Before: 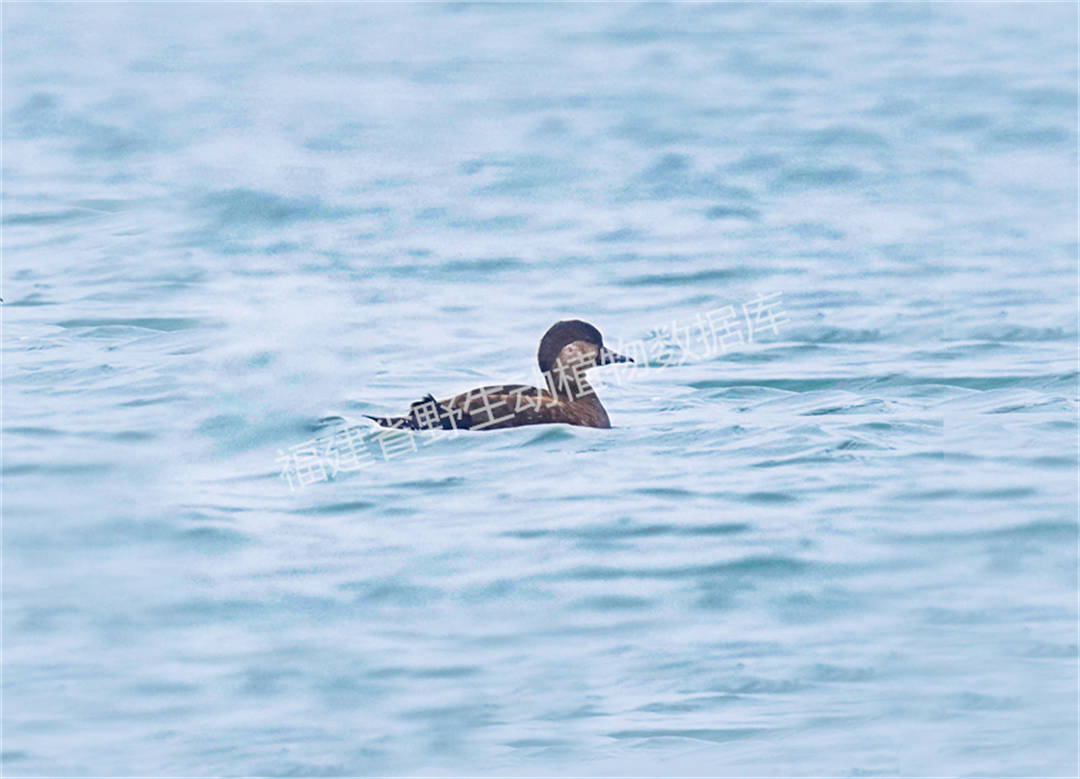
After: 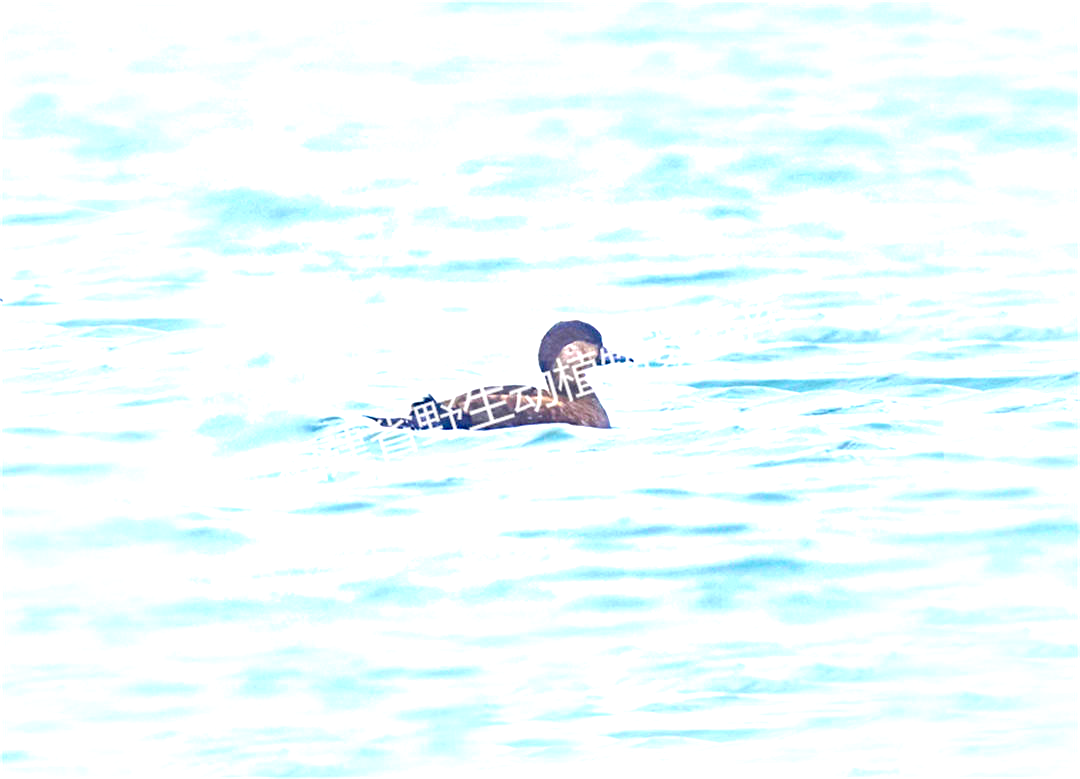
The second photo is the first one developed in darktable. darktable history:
exposure: black level correction 0, exposure 1.121 EV, compensate highlight preservation false
color balance rgb: linear chroma grading › global chroma 14.695%, perceptual saturation grading › global saturation 20%, perceptual saturation grading › highlights -25.623%, perceptual saturation grading › shadows 25.093%
color correction: highlights b* 0.031, saturation 0.99
